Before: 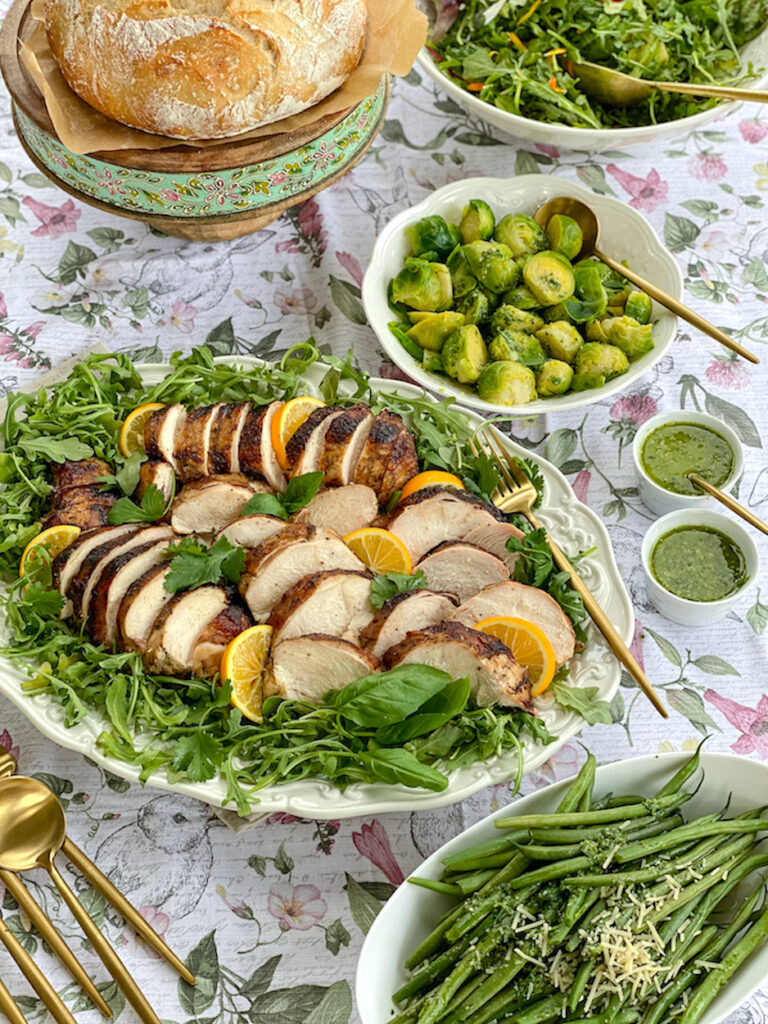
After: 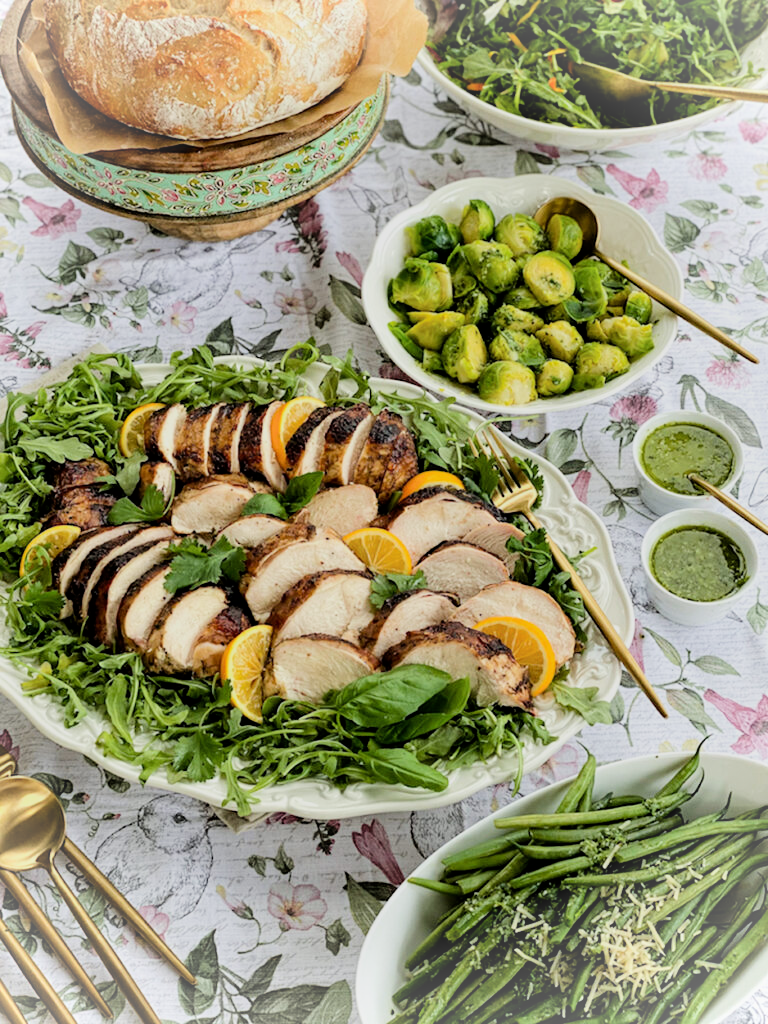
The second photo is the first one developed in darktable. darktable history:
vignetting: fall-off radius 61.02%, brightness 0.284, saturation -0.003
filmic rgb: black relative exposure -5.07 EV, white relative exposure 3.96 EV, hardness 2.89, contrast 1.298, highlights saturation mix -29.03%
